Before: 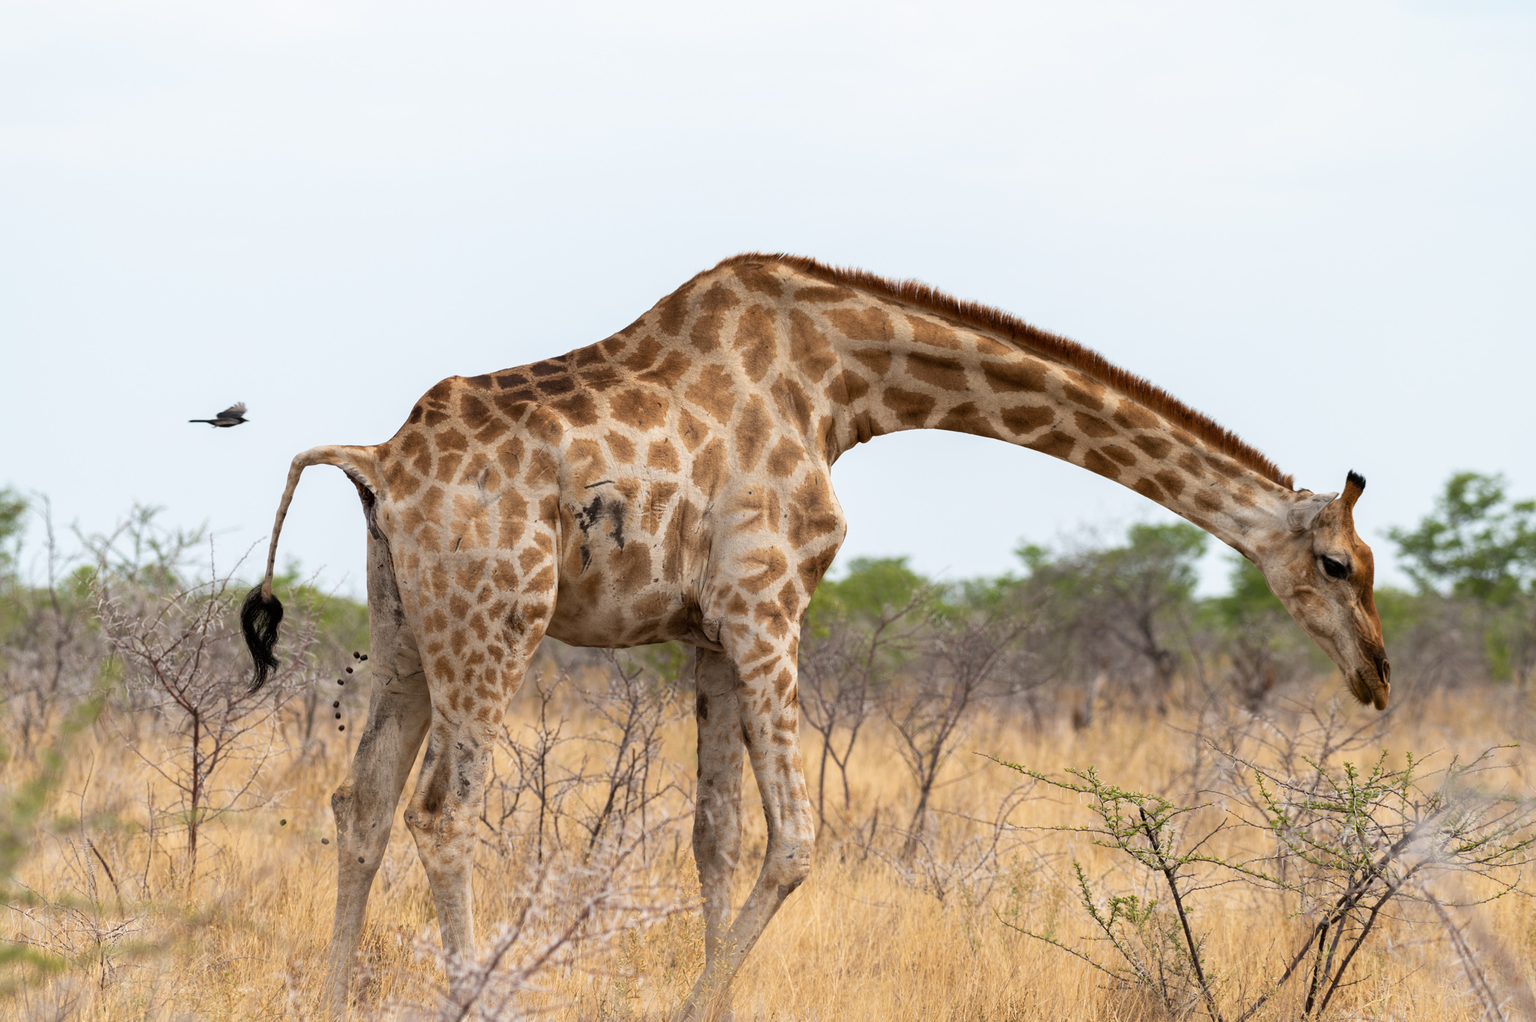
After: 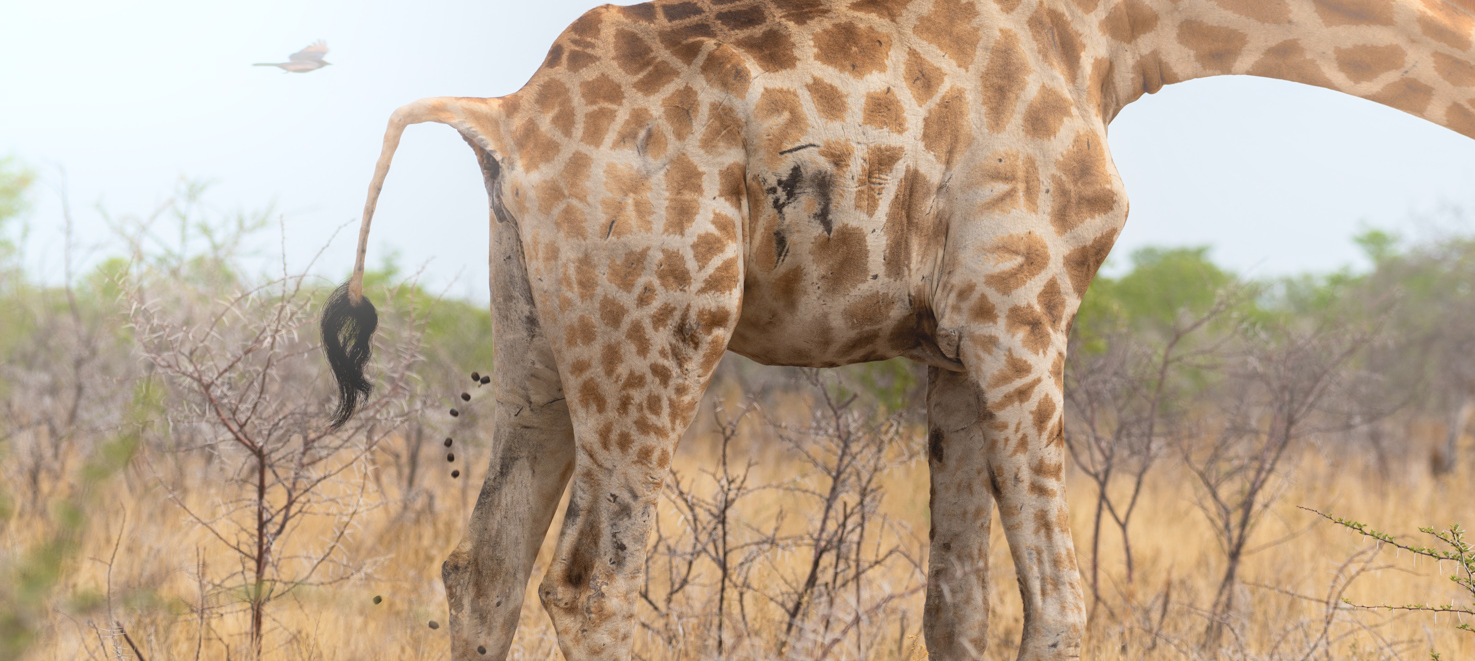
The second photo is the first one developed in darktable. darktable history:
crop: top 36.498%, right 27.964%, bottom 14.995%
tone equalizer: on, module defaults
bloom: size 38%, threshold 95%, strength 30%
exposure: exposure -0.157 EV, compensate highlight preservation false
